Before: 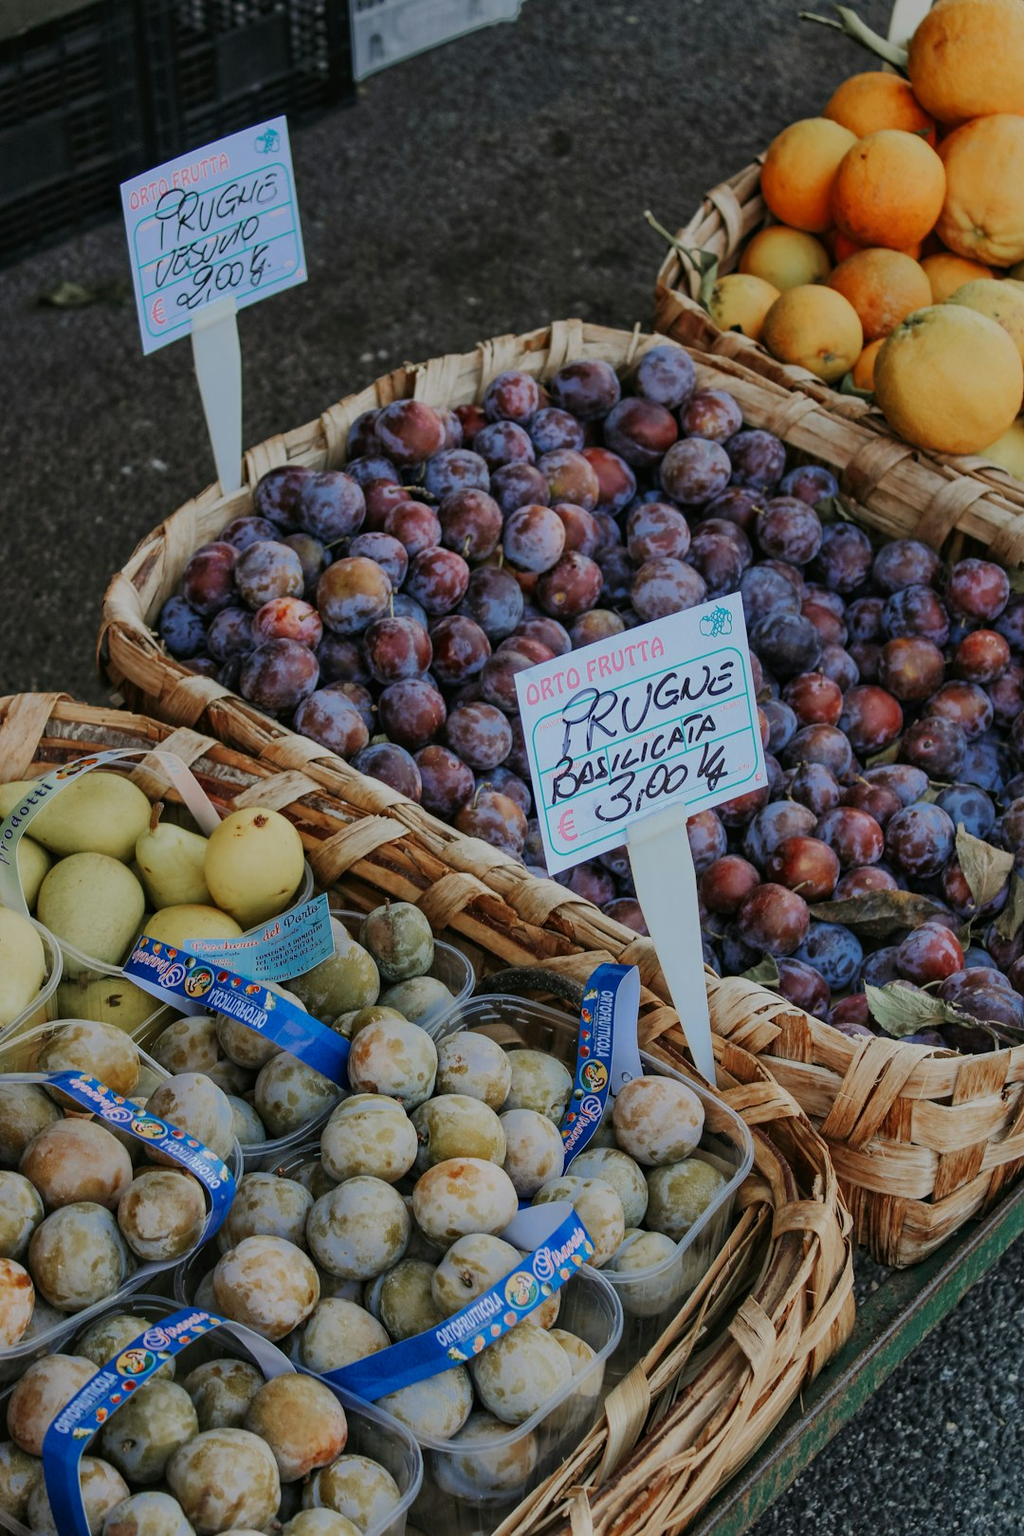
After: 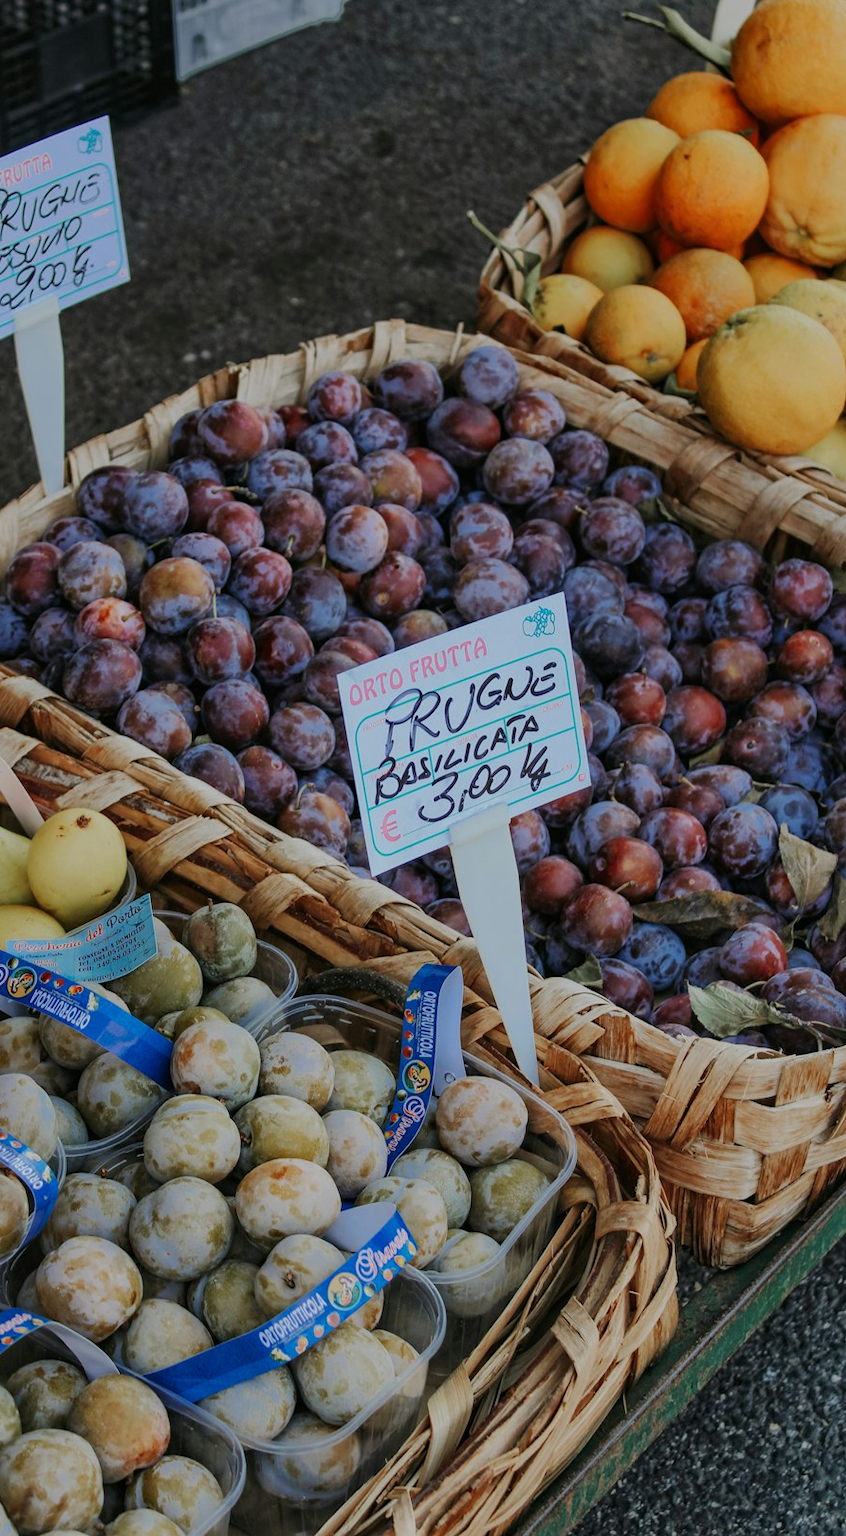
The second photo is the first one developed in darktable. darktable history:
crop: left 17.384%, bottom 0.016%
